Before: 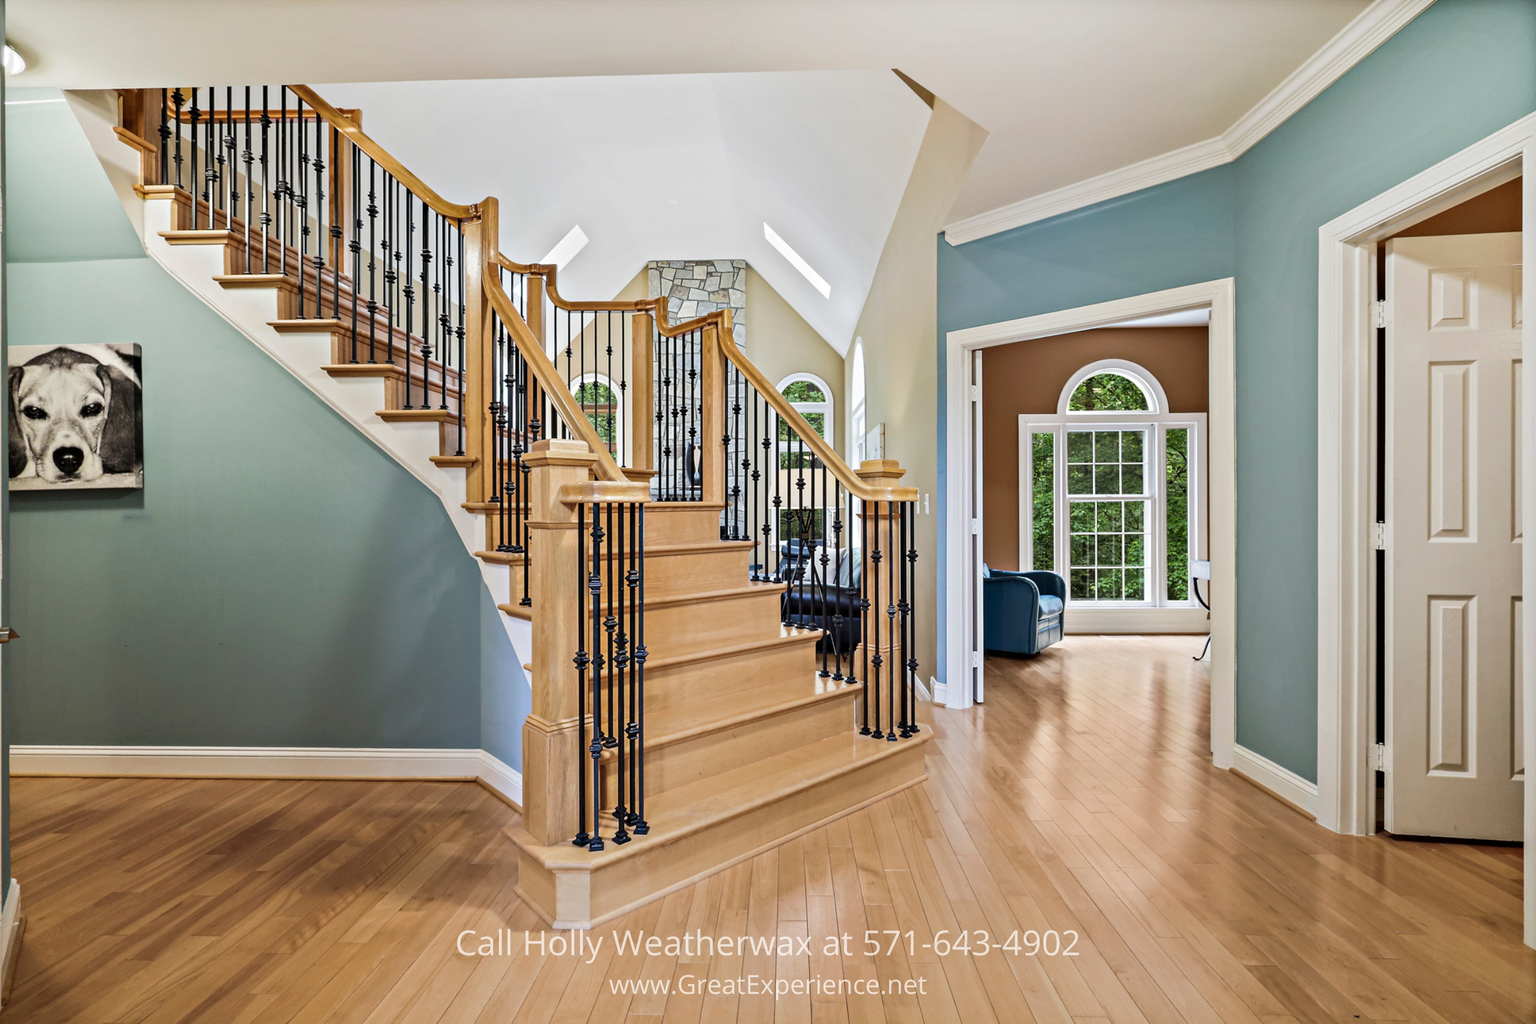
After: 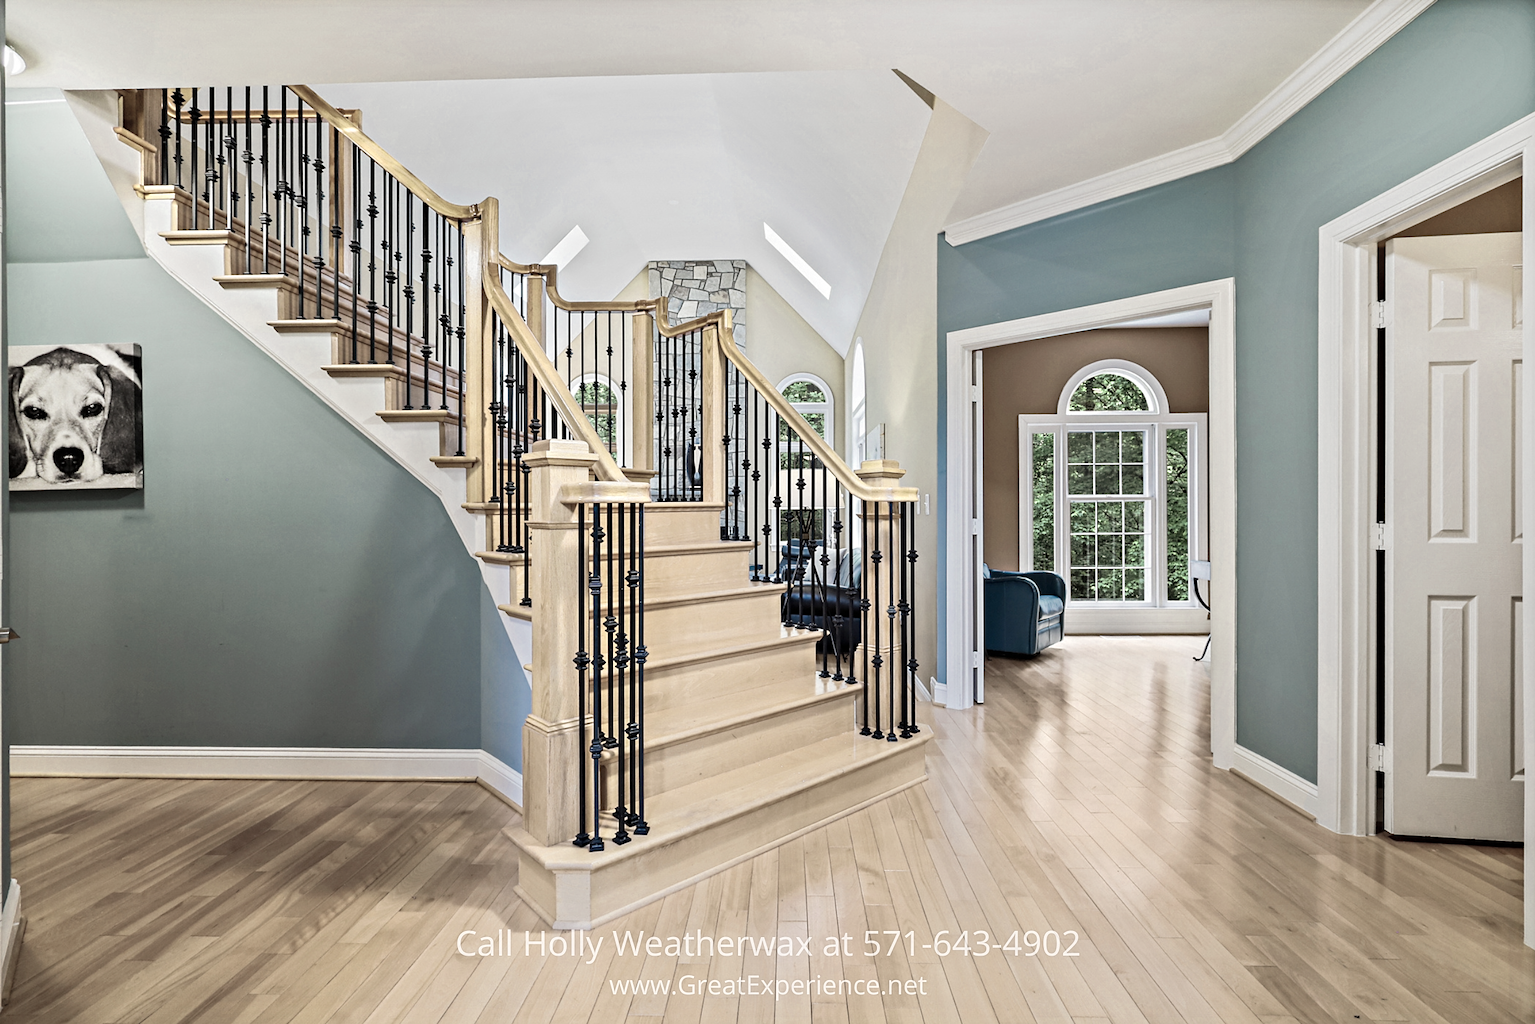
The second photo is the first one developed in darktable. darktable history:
color zones: curves: ch0 [(0.25, 0.667) (0.758, 0.368)]; ch1 [(0.215, 0.245) (0.761, 0.373)]; ch2 [(0.247, 0.554) (0.761, 0.436)]
sharpen: amount 0.2
